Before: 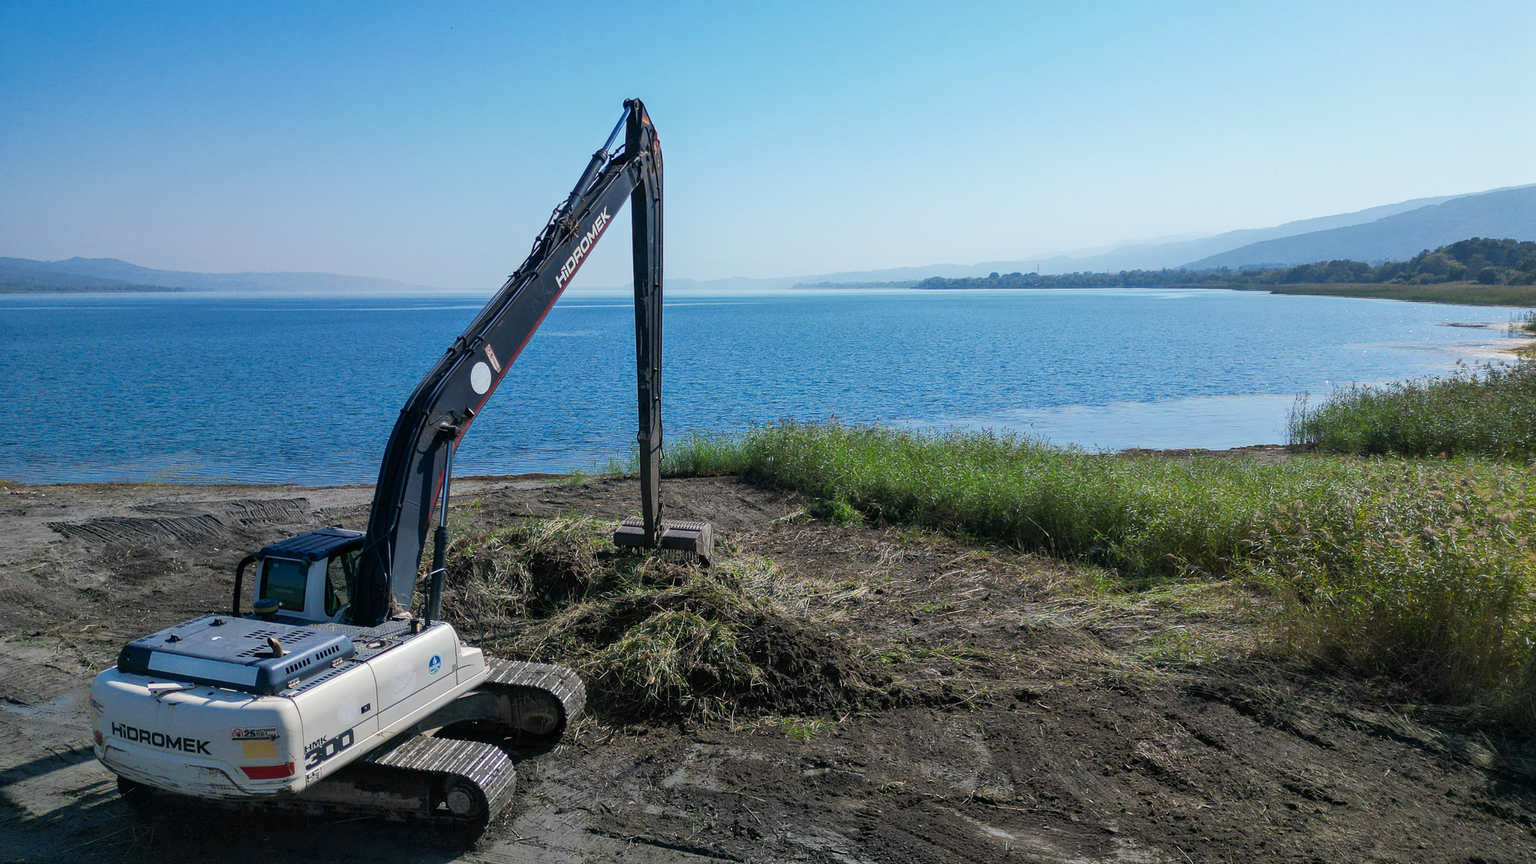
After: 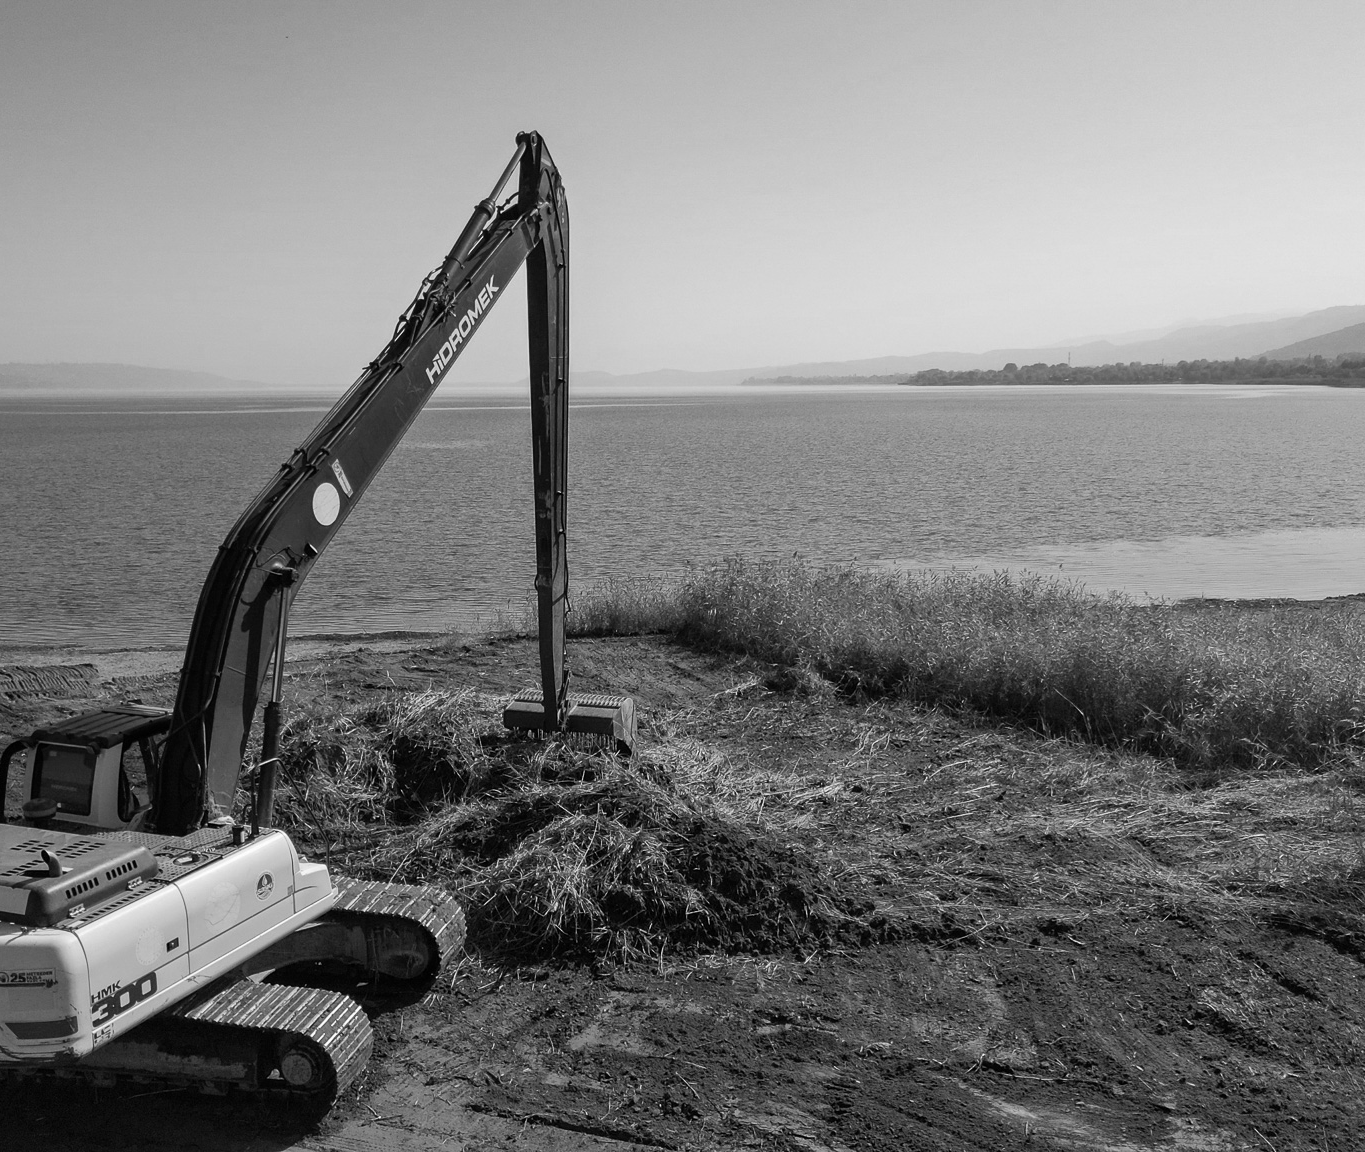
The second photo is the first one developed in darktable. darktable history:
crop: left 15.419%, right 17.914%
monochrome: size 1
